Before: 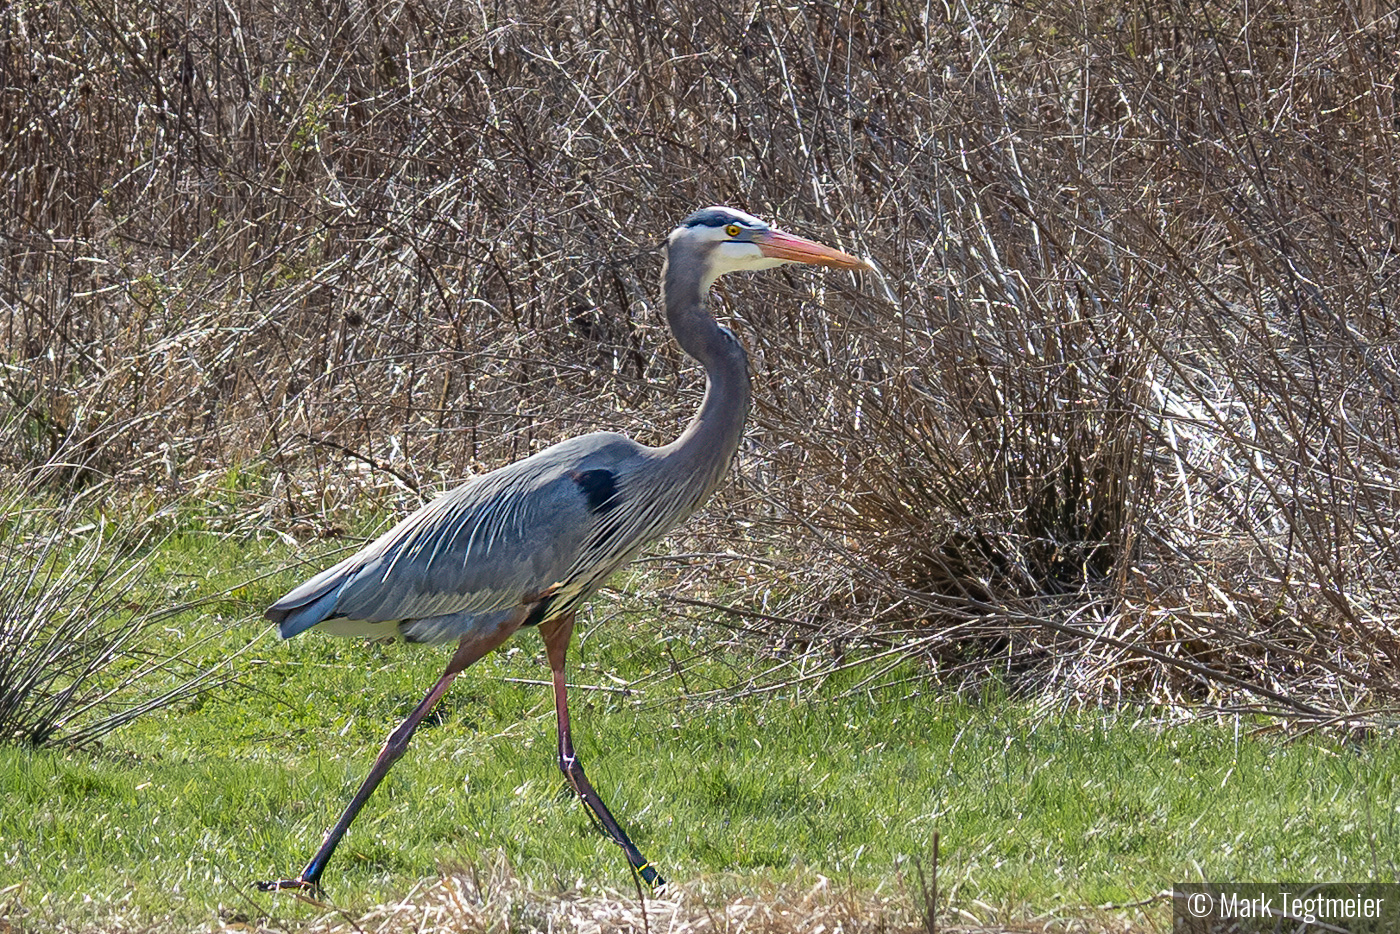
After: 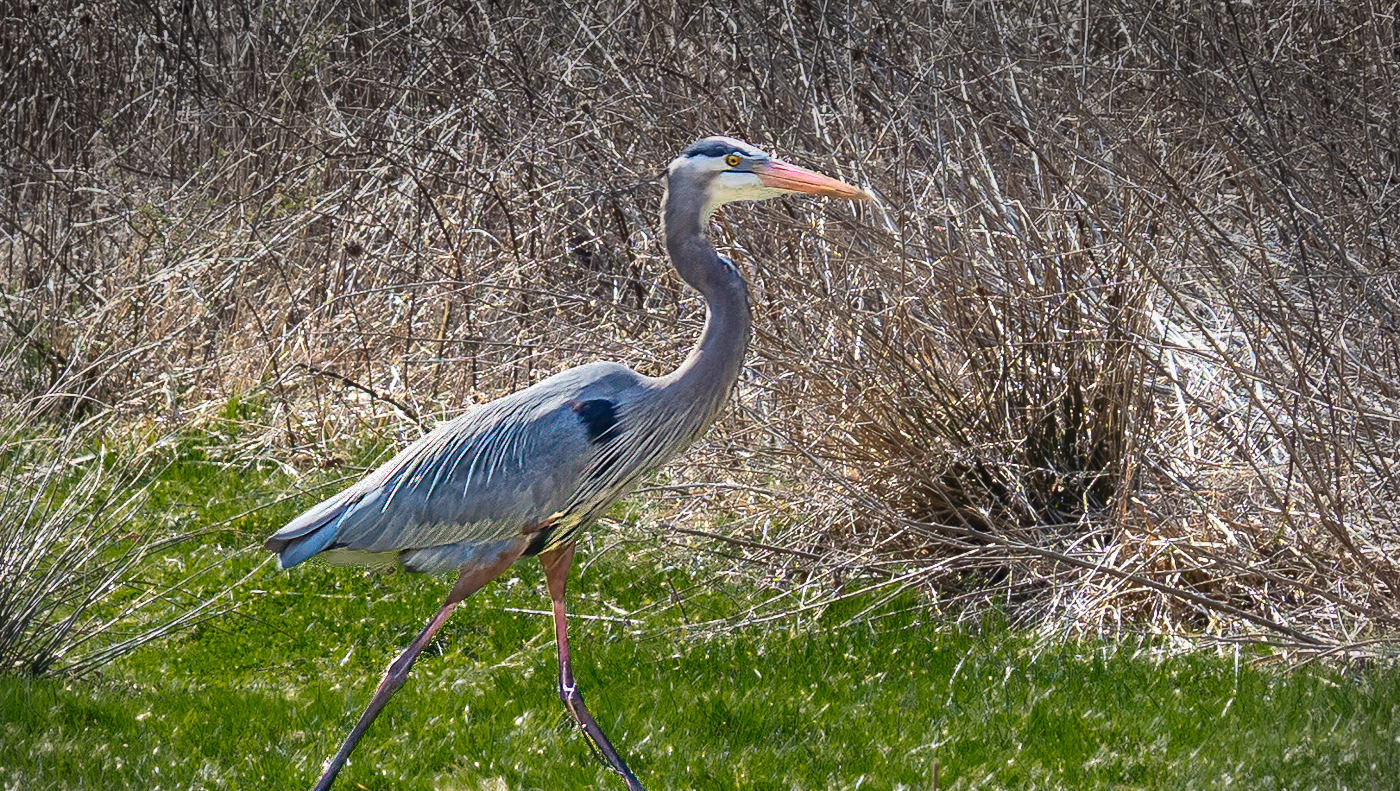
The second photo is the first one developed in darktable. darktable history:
vignetting: fall-off start 81.48%, fall-off radius 62.01%, center (-0.025, 0.403), automatic ratio true, width/height ratio 1.42
color zones: curves: ch0 [(0.25, 0.5) (0.347, 0.092) (0.75, 0.5)]; ch1 [(0.25, 0.5) (0.33, 0.51) (0.75, 0.5)]
contrast brightness saturation: contrast 0.202, brightness 0.167, saturation 0.215
crop: top 7.582%, bottom 7.646%
